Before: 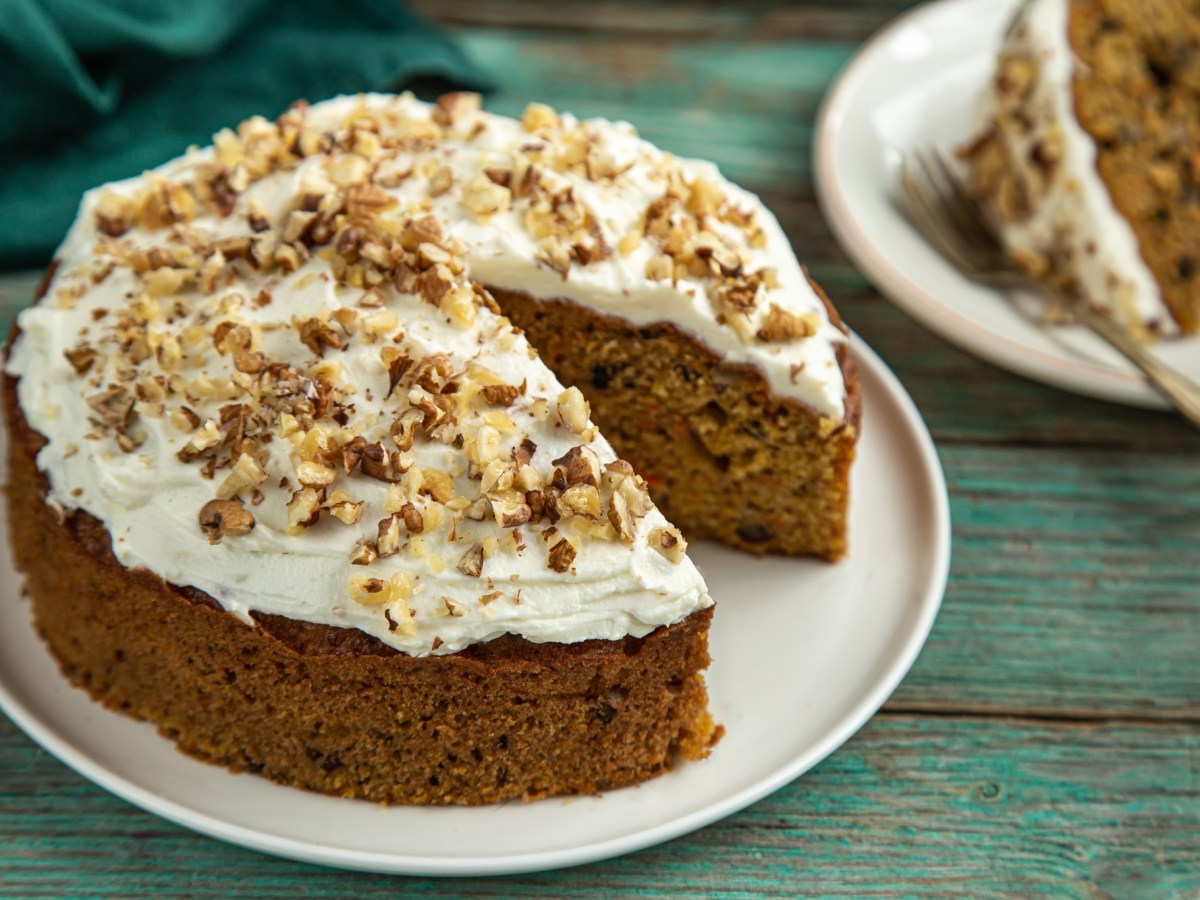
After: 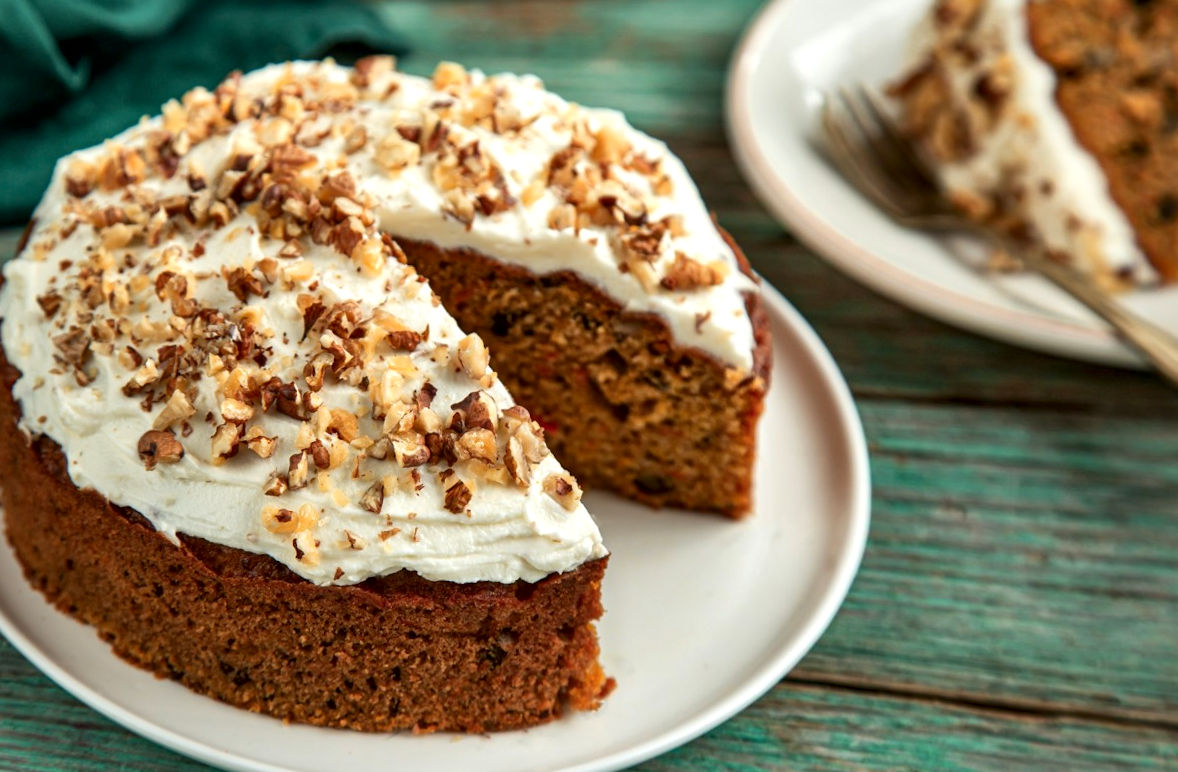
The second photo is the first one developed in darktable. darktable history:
local contrast: mode bilateral grid, contrast 25, coarseness 60, detail 151%, midtone range 0.2
rotate and perspective: rotation 1.69°, lens shift (vertical) -0.023, lens shift (horizontal) -0.291, crop left 0.025, crop right 0.988, crop top 0.092, crop bottom 0.842
color zones: curves: ch1 [(0.239, 0.552) (0.75, 0.5)]; ch2 [(0.25, 0.462) (0.749, 0.457)], mix 25.94%
